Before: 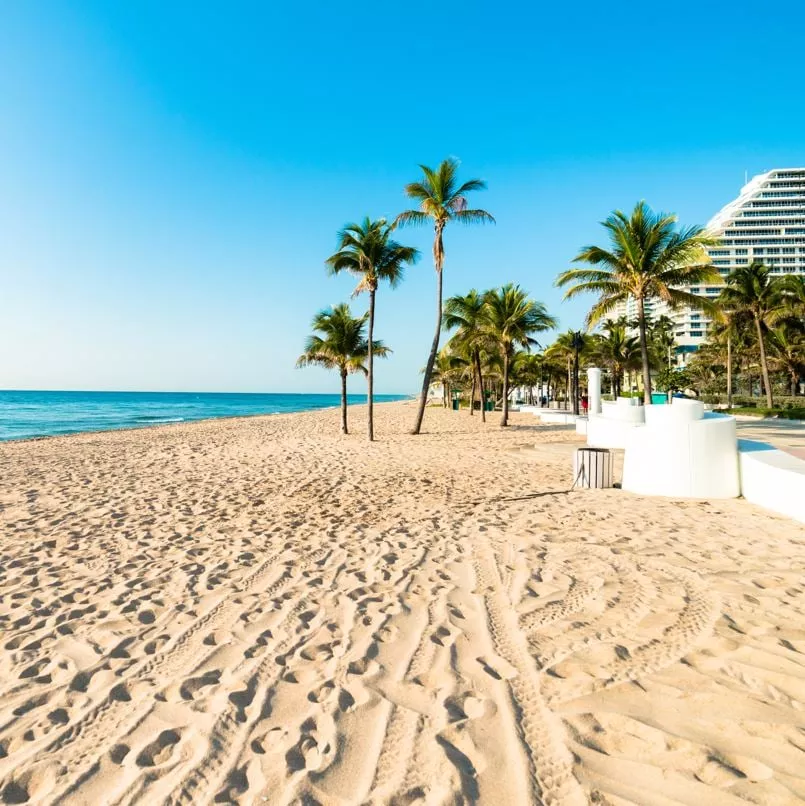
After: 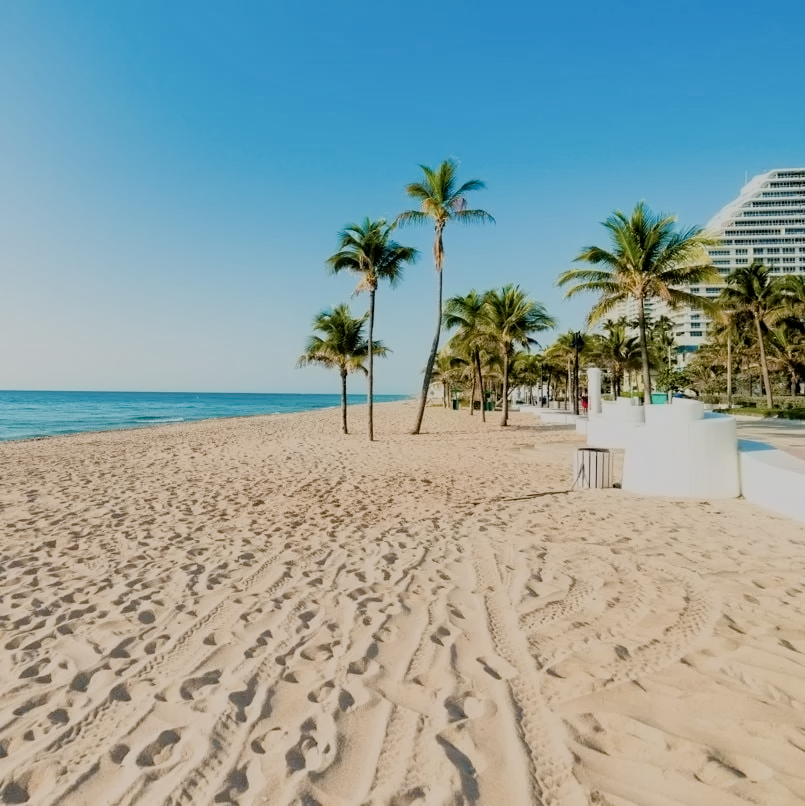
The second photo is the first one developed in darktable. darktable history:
color balance rgb: perceptual saturation grading › global saturation 0.66%, perceptual saturation grading › highlights -31.632%, perceptual saturation grading › mid-tones 5.168%, perceptual saturation grading › shadows 17.802%
filmic rgb: black relative exposure -8.87 EV, white relative exposure 4.99 EV, target black luminance 0%, hardness 3.79, latitude 66.68%, contrast 0.815, highlights saturation mix 10.58%, shadows ↔ highlights balance 20.35%, color science v6 (2022)
contrast equalizer: y [[0.5 ×6], [0.5 ×6], [0.5 ×6], [0 ×6], [0, 0.039, 0.251, 0.29, 0.293, 0.292]]
